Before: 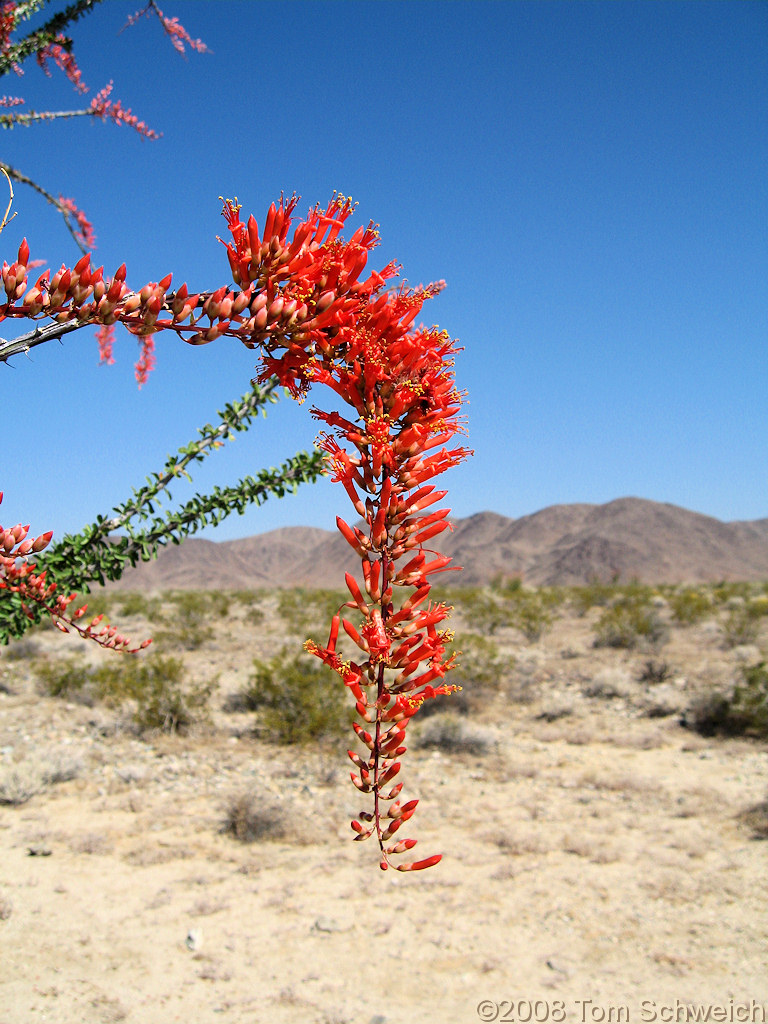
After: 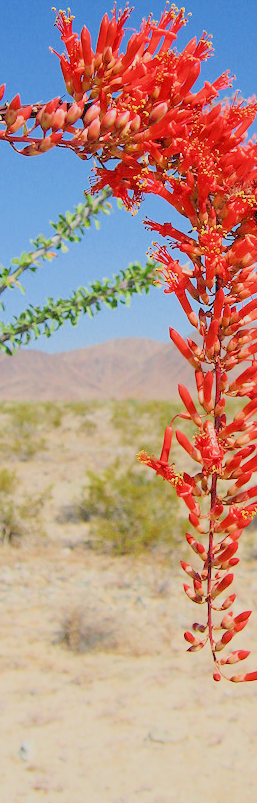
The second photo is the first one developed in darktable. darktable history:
crop and rotate: left 21.77%, top 18.528%, right 44.676%, bottom 2.997%
filmic rgb: black relative exposure -16 EV, white relative exposure 8 EV, threshold 3 EV, hardness 4.17, latitude 50%, contrast 0.5, color science v5 (2021), contrast in shadows safe, contrast in highlights safe, enable highlight reconstruction true
exposure: exposure 2.04 EV, compensate highlight preservation false
